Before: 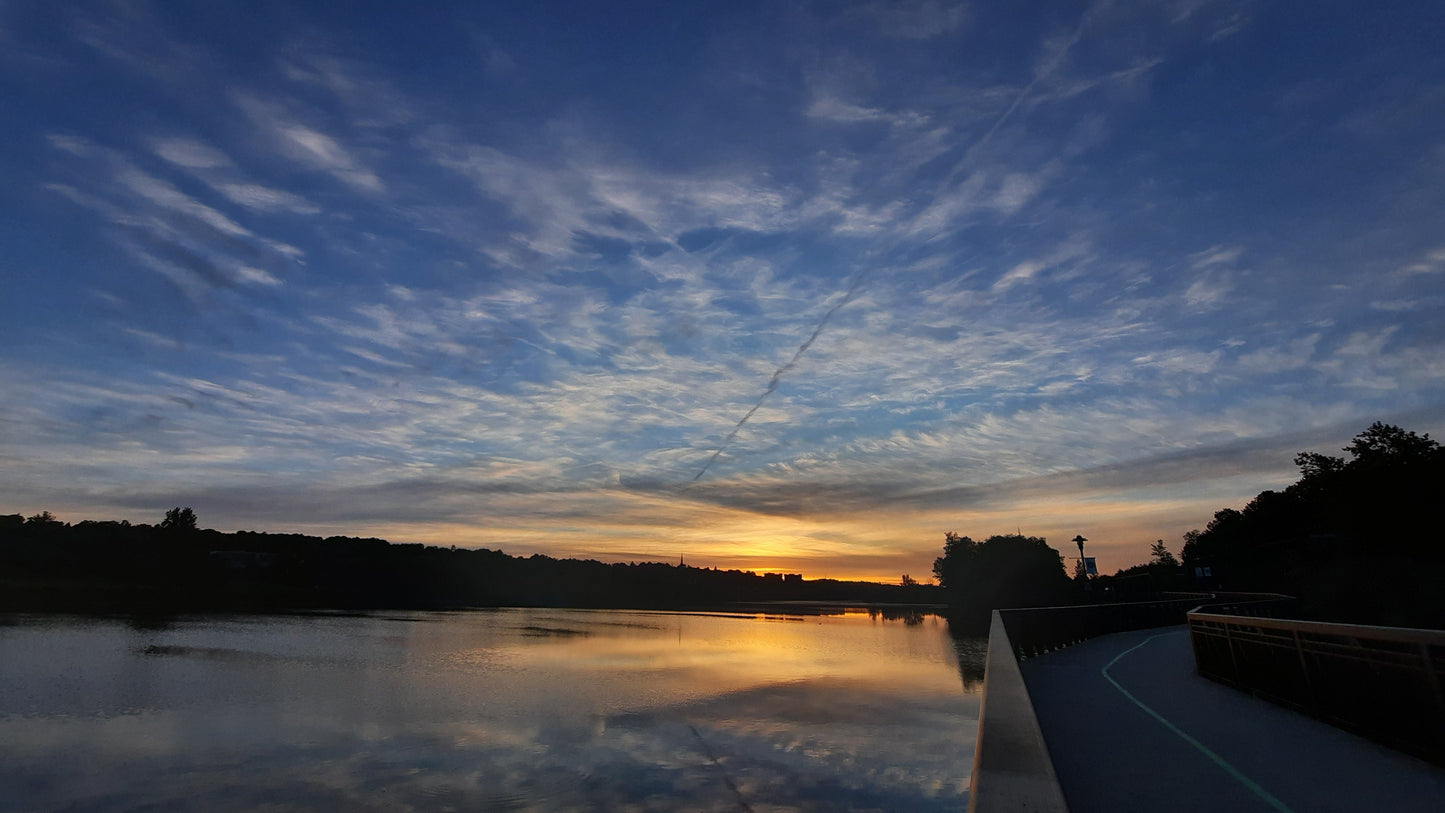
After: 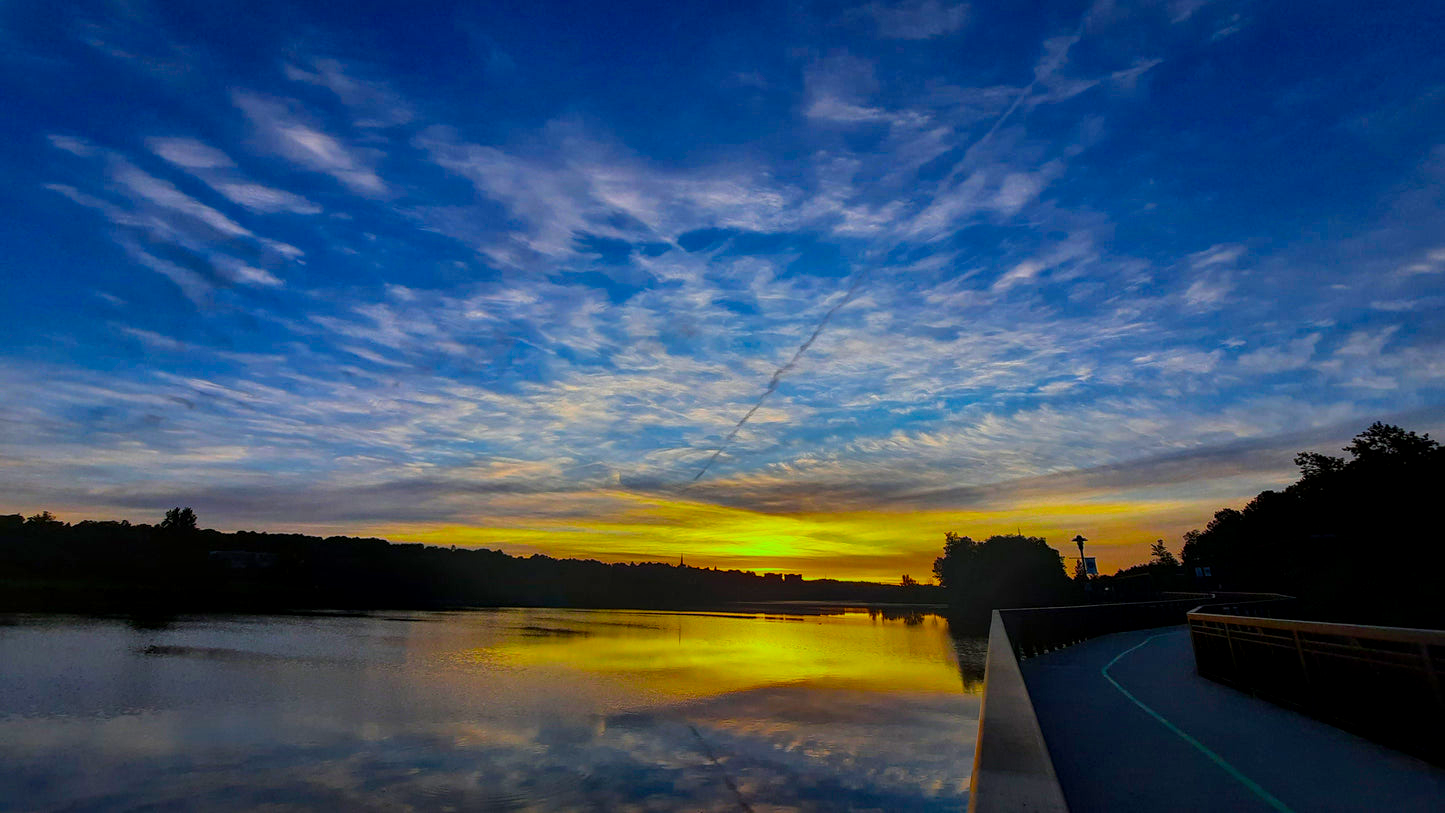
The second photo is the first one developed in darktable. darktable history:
color balance rgb: perceptual saturation grading › global saturation 65.889%, perceptual saturation grading › highlights 49.572%, perceptual saturation grading › shadows 29.55%, global vibrance 15.092%
local contrast: on, module defaults
color zones: curves: ch2 [(0, 0.5) (0.143, 0.517) (0.286, 0.571) (0.429, 0.522) (0.571, 0.5) (0.714, 0.5) (0.857, 0.5) (1, 0.5)]
